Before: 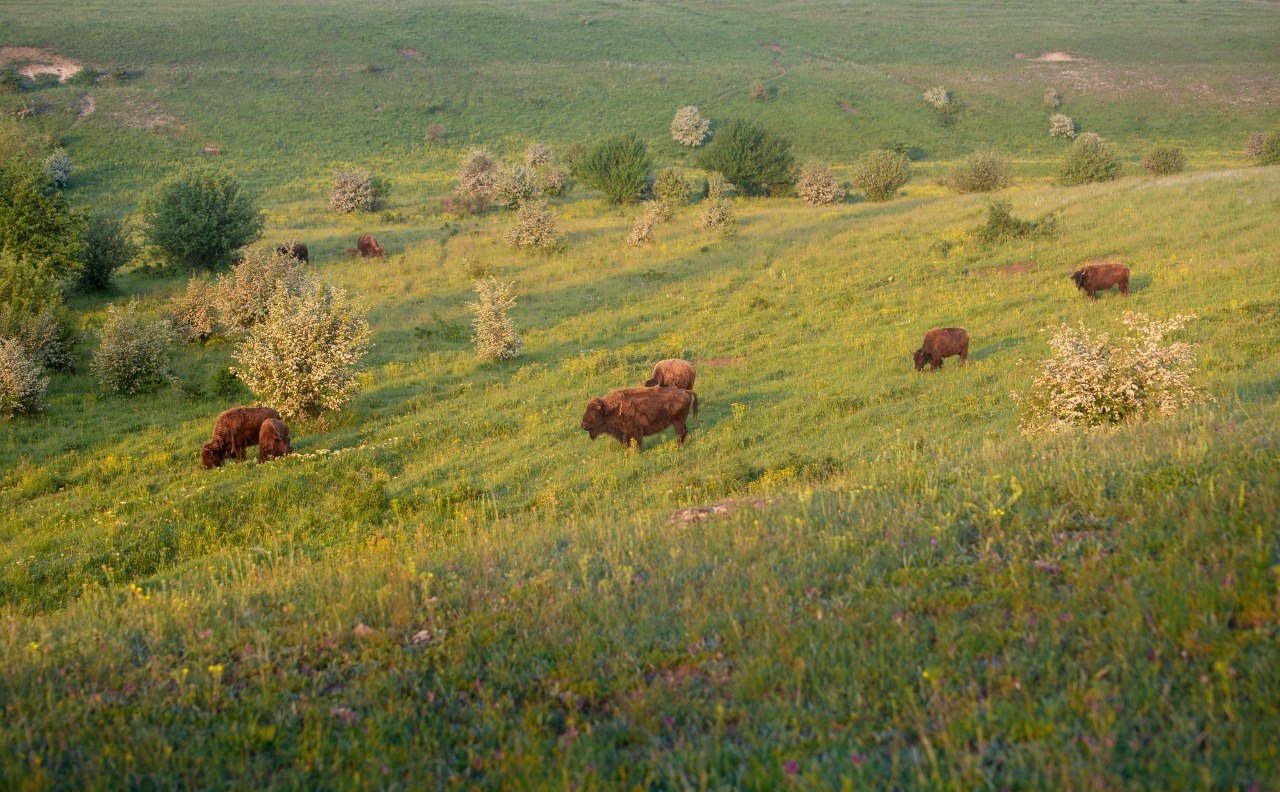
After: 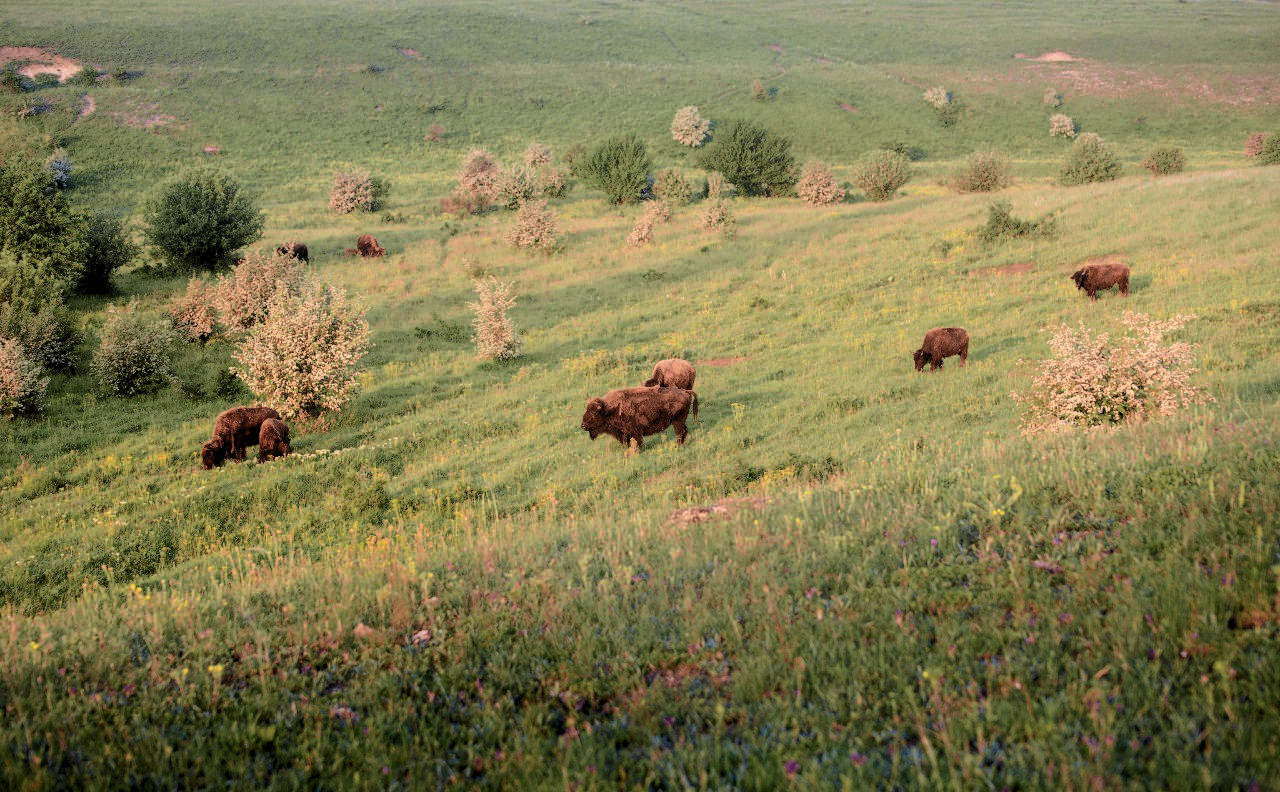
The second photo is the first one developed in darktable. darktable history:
white balance: red 0.984, blue 1.059
tone curve: curves: ch0 [(0, 0) (0.049, 0.01) (0.154, 0.081) (0.491, 0.519) (0.748, 0.765) (1, 0.919)]; ch1 [(0, 0) (0.172, 0.123) (0.317, 0.272) (0.401, 0.422) (0.489, 0.496) (0.531, 0.557) (0.615, 0.612) (0.741, 0.783) (1, 1)]; ch2 [(0, 0) (0.411, 0.424) (0.483, 0.478) (0.544, 0.56) (0.686, 0.638) (1, 1)], color space Lab, independent channels, preserve colors none
levels: levels [0.073, 0.497, 0.972]
